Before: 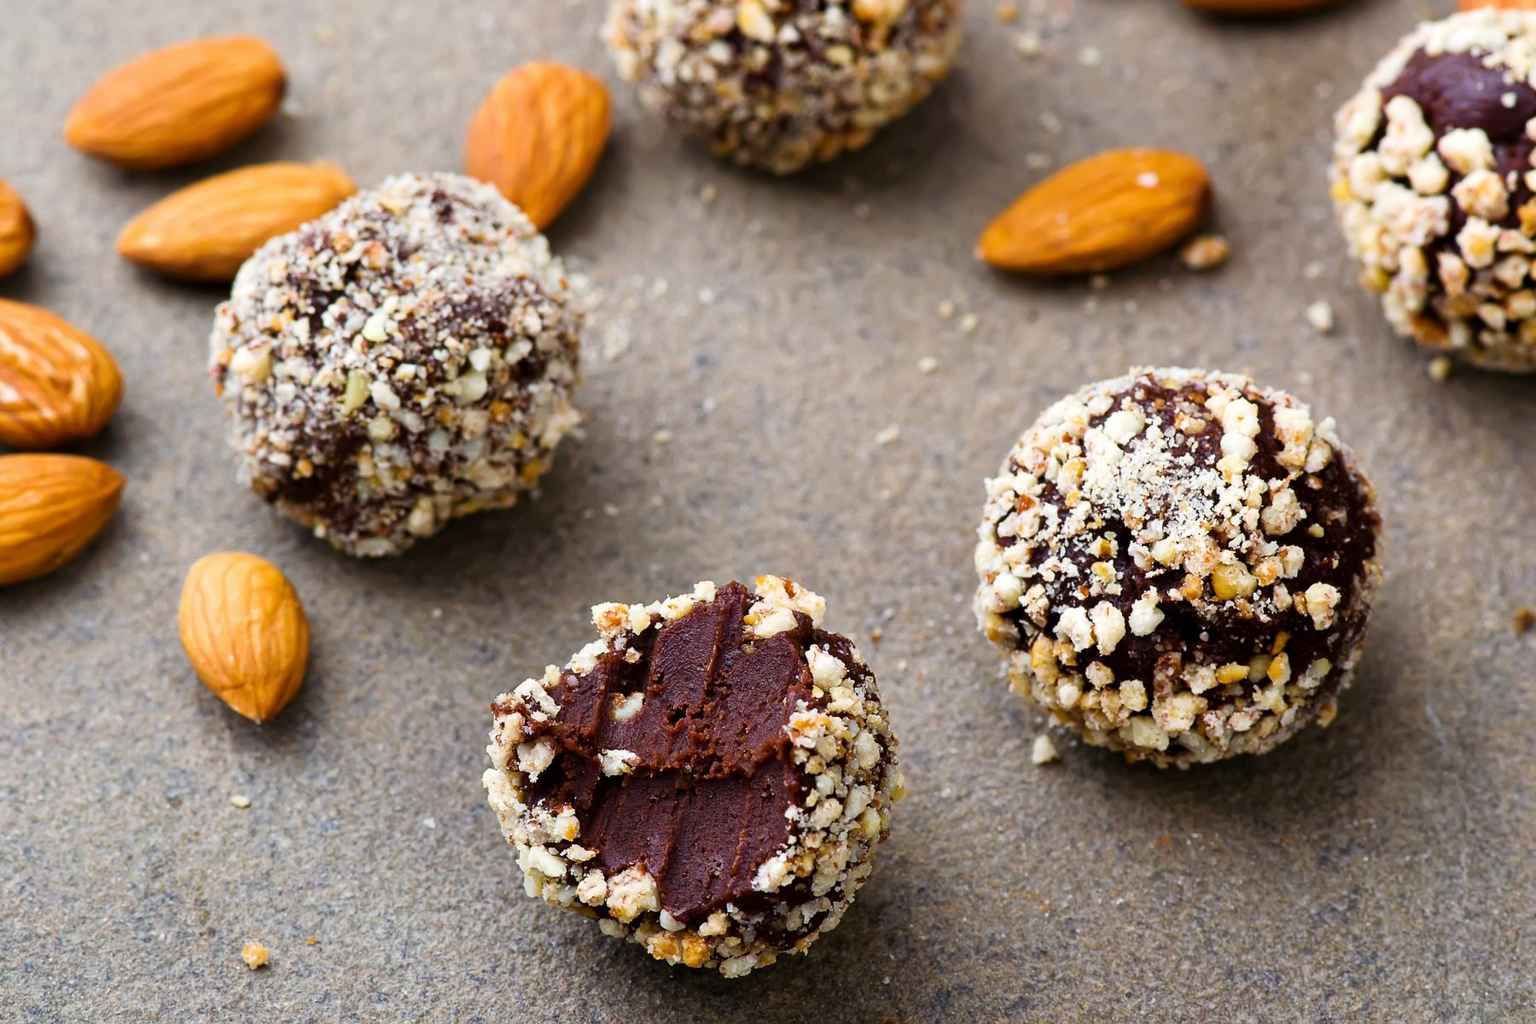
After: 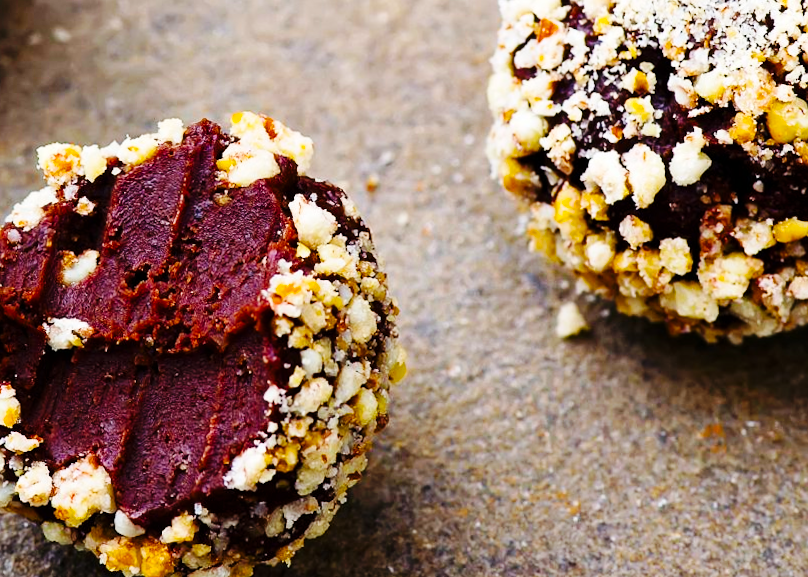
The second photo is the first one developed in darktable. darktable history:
crop: left 35.976%, top 45.819%, right 18.162%, bottom 5.807%
base curve: curves: ch0 [(0, 0) (0.036, 0.025) (0.121, 0.166) (0.206, 0.329) (0.605, 0.79) (1, 1)], preserve colors none
rotate and perspective: rotation 0.226°, lens shift (vertical) -0.042, crop left 0.023, crop right 0.982, crop top 0.006, crop bottom 0.994
color balance rgb: perceptual saturation grading › global saturation 25%, global vibrance 20%
